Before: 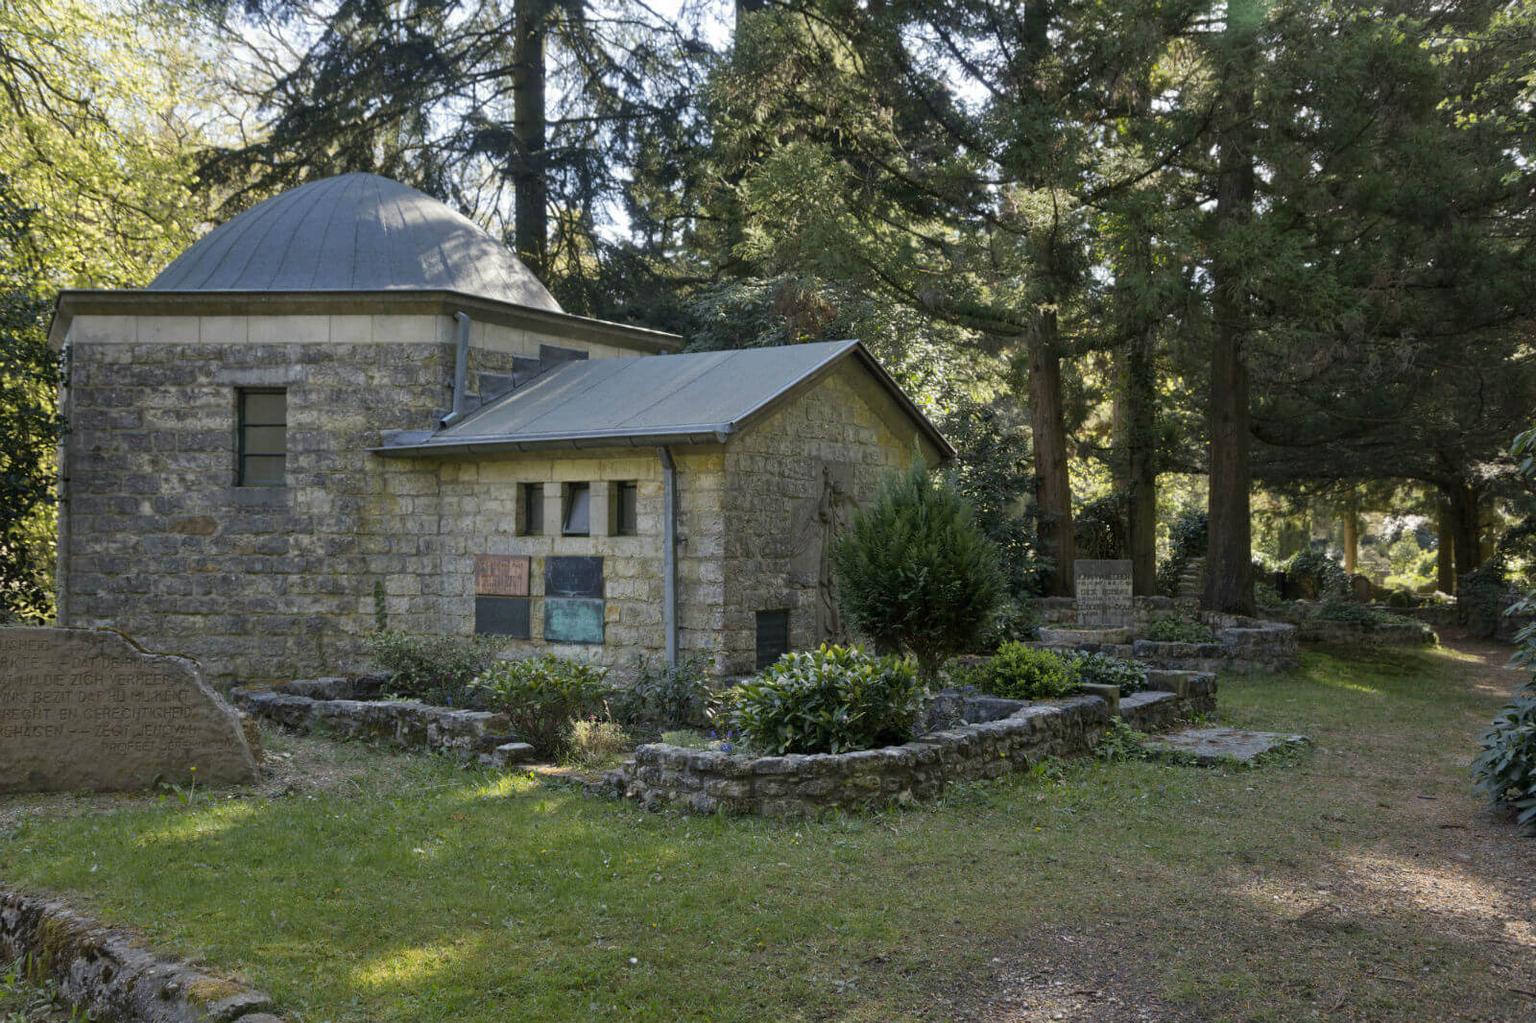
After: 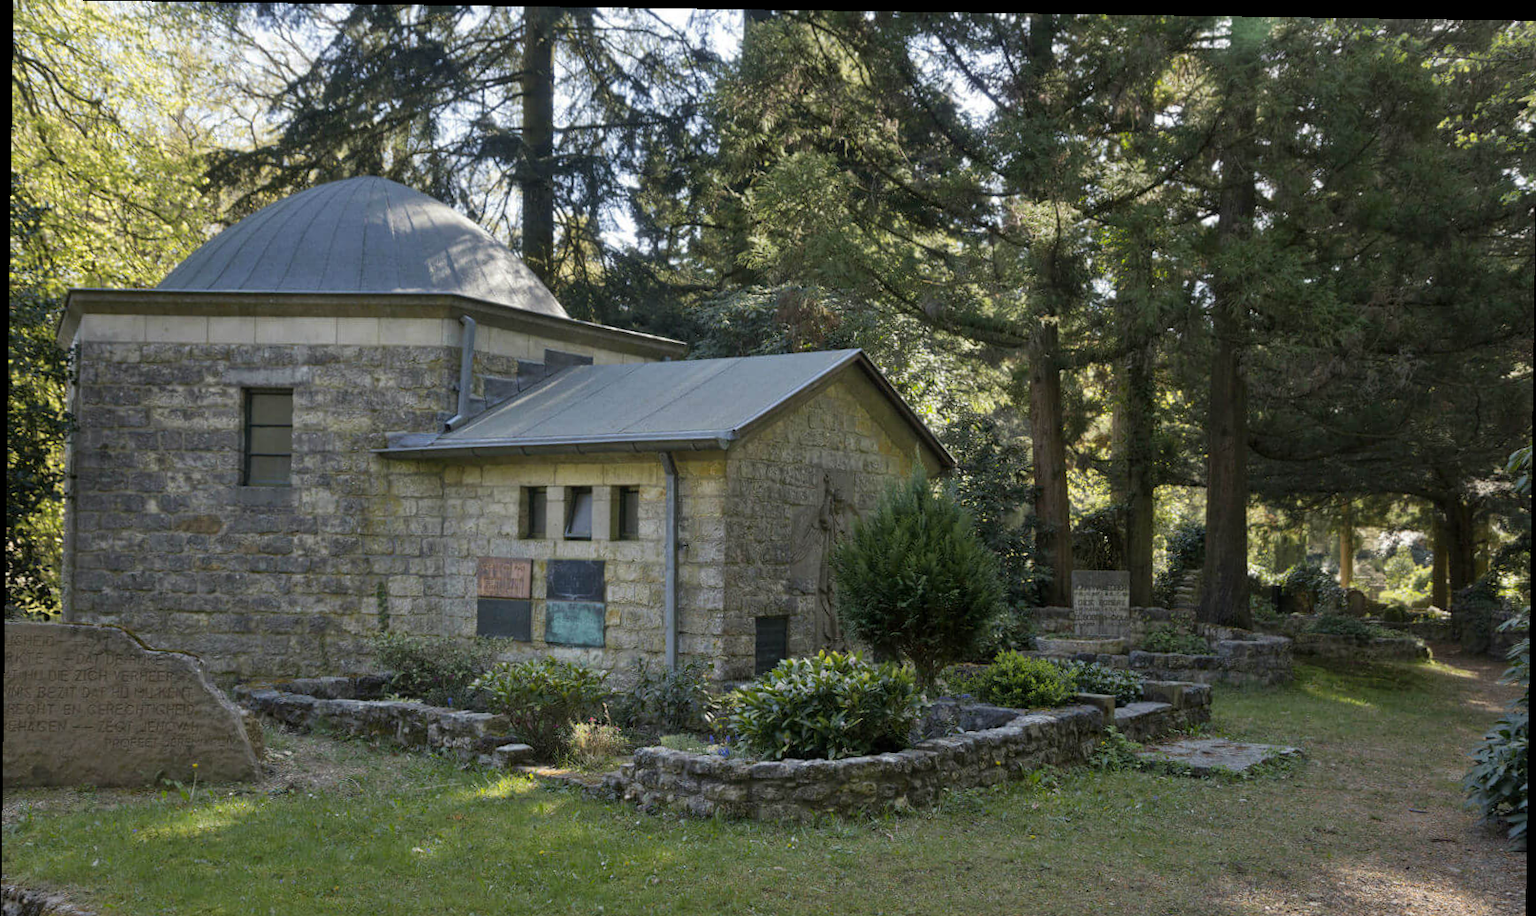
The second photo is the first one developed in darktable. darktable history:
rotate and perspective: rotation 0.8°, automatic cropping off
base curve: preserve colors none
crop and rotate: top 0%, bottom 11.49%
color balance: mode lift, gamma, gain (sRGB)
